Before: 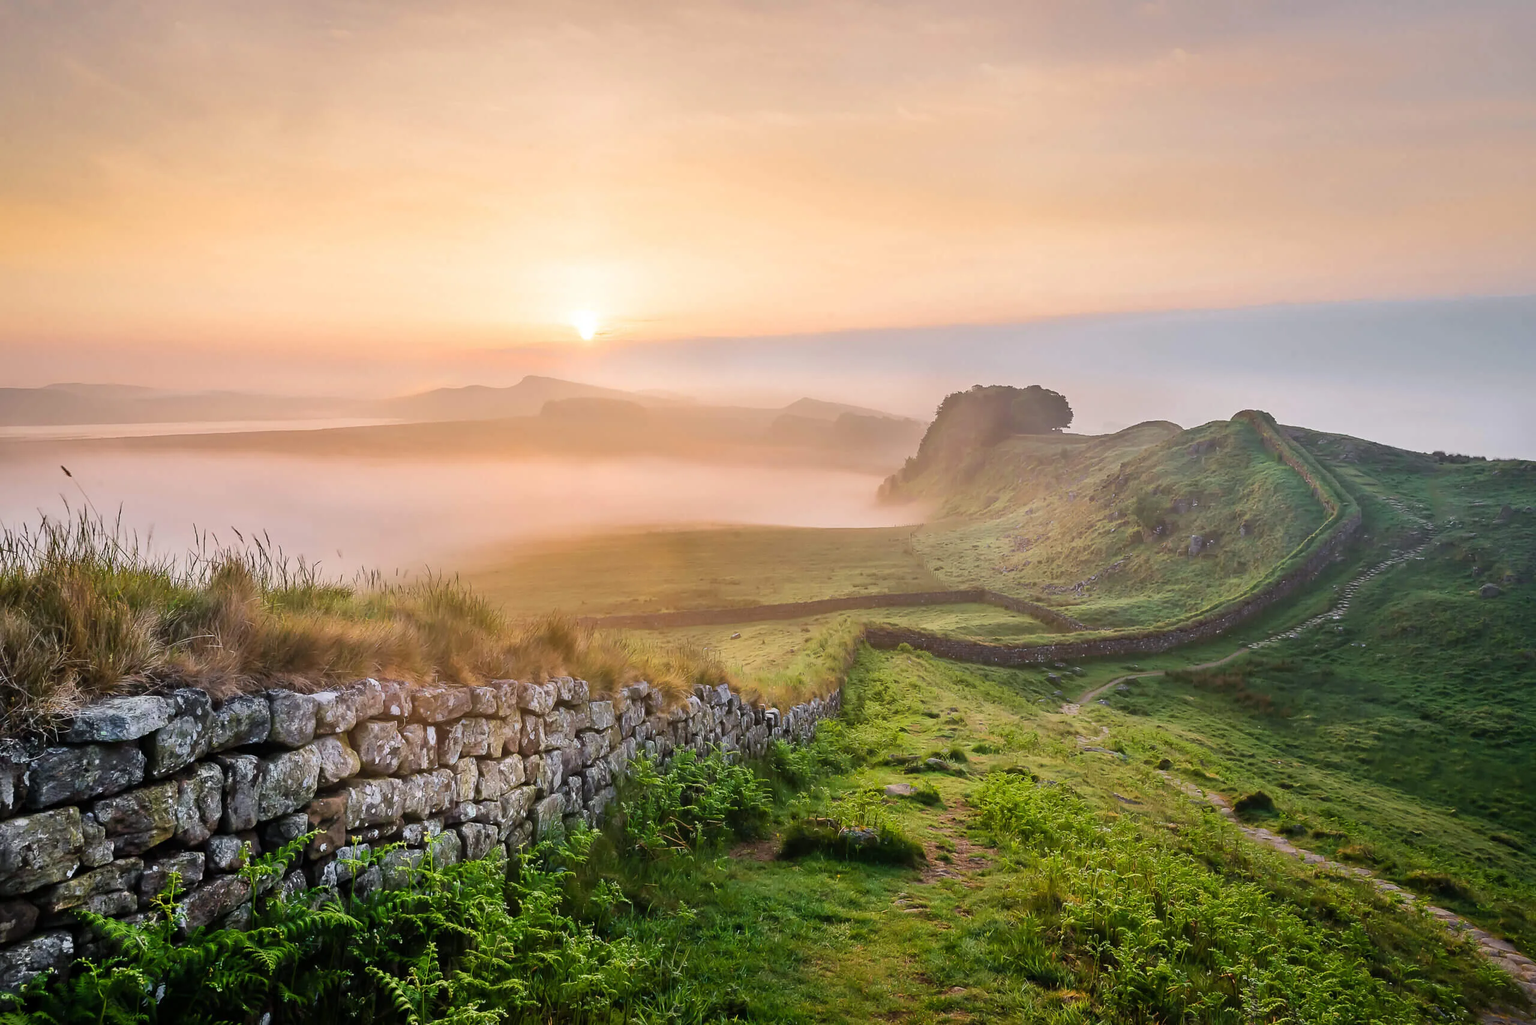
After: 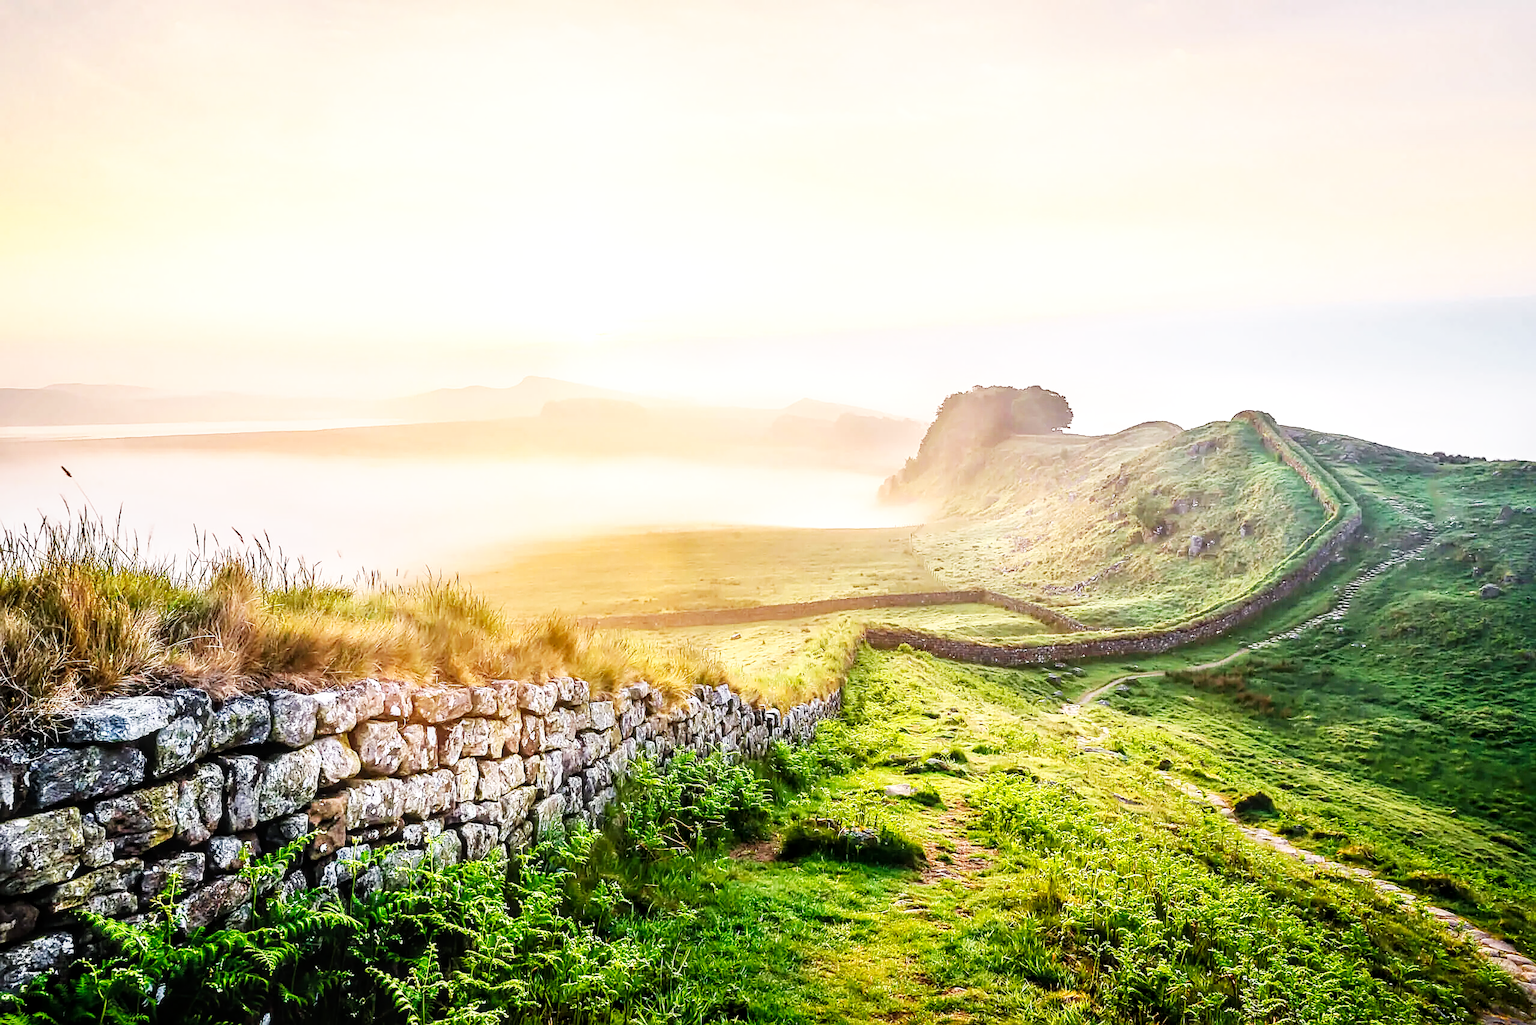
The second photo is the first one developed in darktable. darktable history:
base curve: curves: ch0 [(0, 0) (0.007, 0.004) (0.027, 0.03) (0.046, 0.07) (0.207, 0.54) (0.442, 0.872) (0.673, 0.972) (1, 1)], preserve colors none
sharpen: on, module defaults
local contrast: detail 130%
exposure: exposure 0.202 EV, compensate exposure bias true, compensate highlight preservation false
